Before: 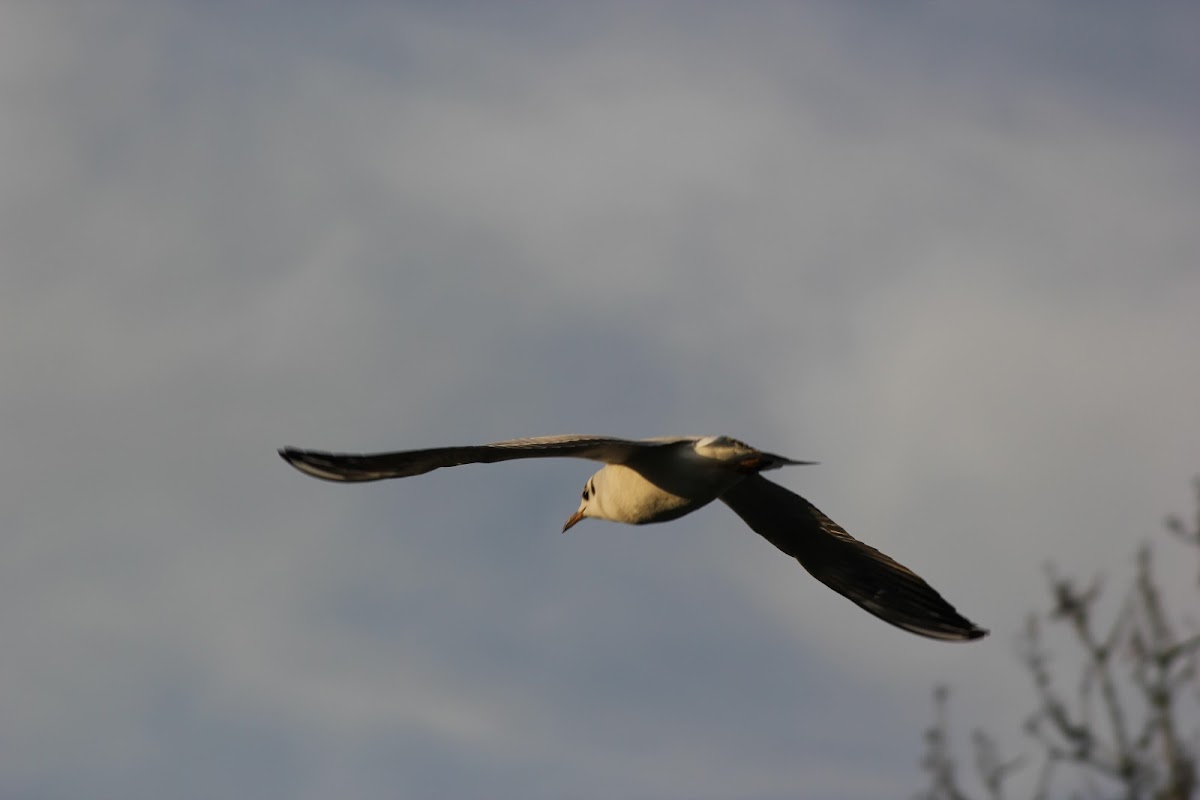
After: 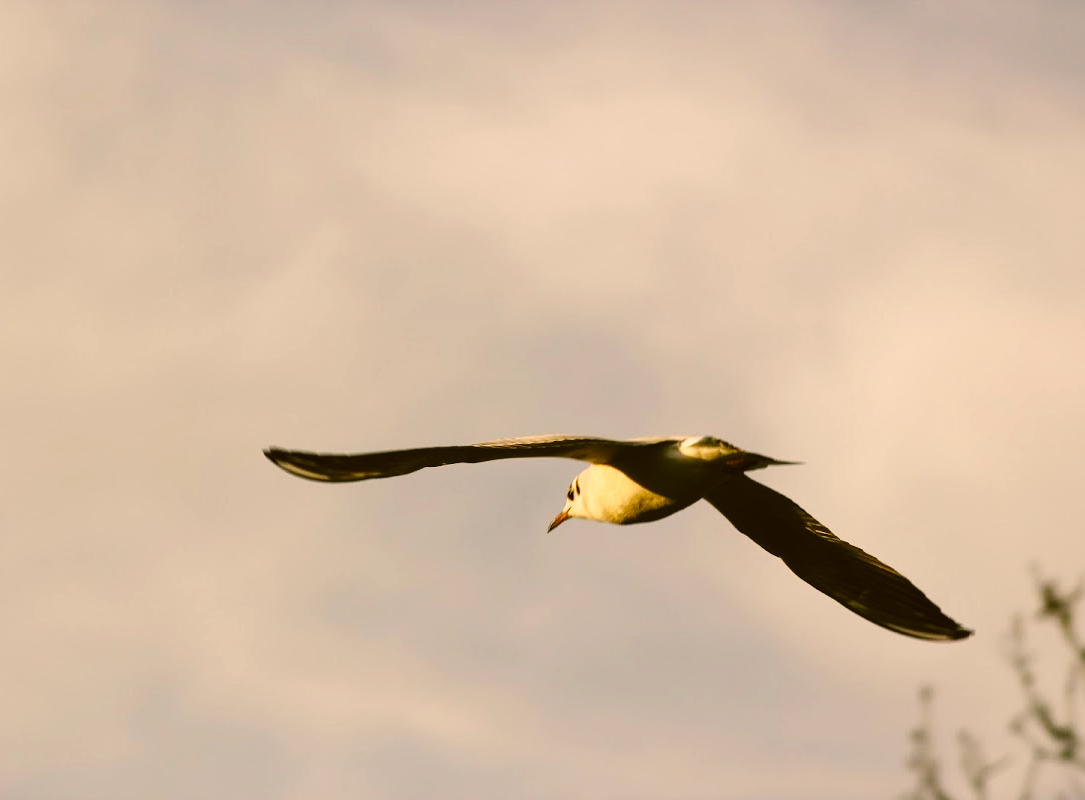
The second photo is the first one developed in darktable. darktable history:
color correction: highlights a* 8.87, highlights b* 15.06, shadows a* -0.555, shadows b* 26.57
base curve: curves: ch0 [(0, 0) (0.036, 0.025) (0.121, 0.166) (0.206, 0.329) (0.605, 0.79) (1, 1)], preserve colors none
shadows and highlights: shadows 25.49, highlights -23.58, highlights color adjustment 79.15%
exposure: black level correction -0.002, exposure 0.708 EV, compensate highlight preservation false
crop and rotate: left 1.288%, right 8.285%
